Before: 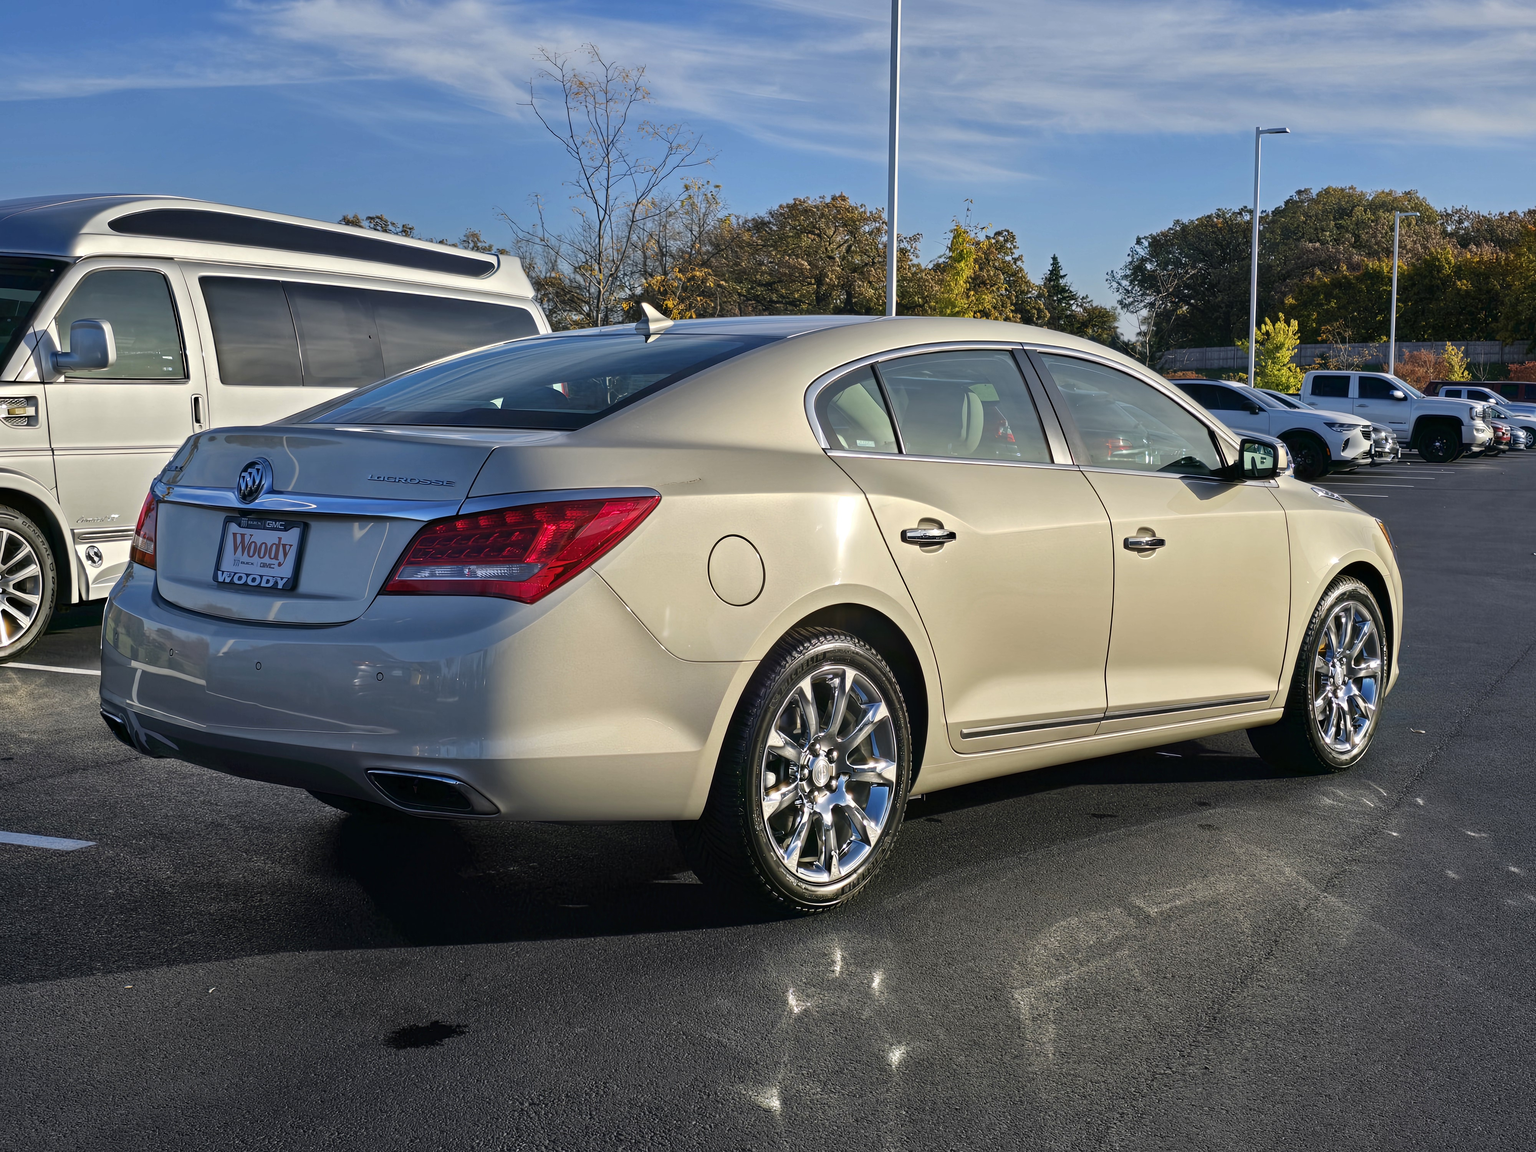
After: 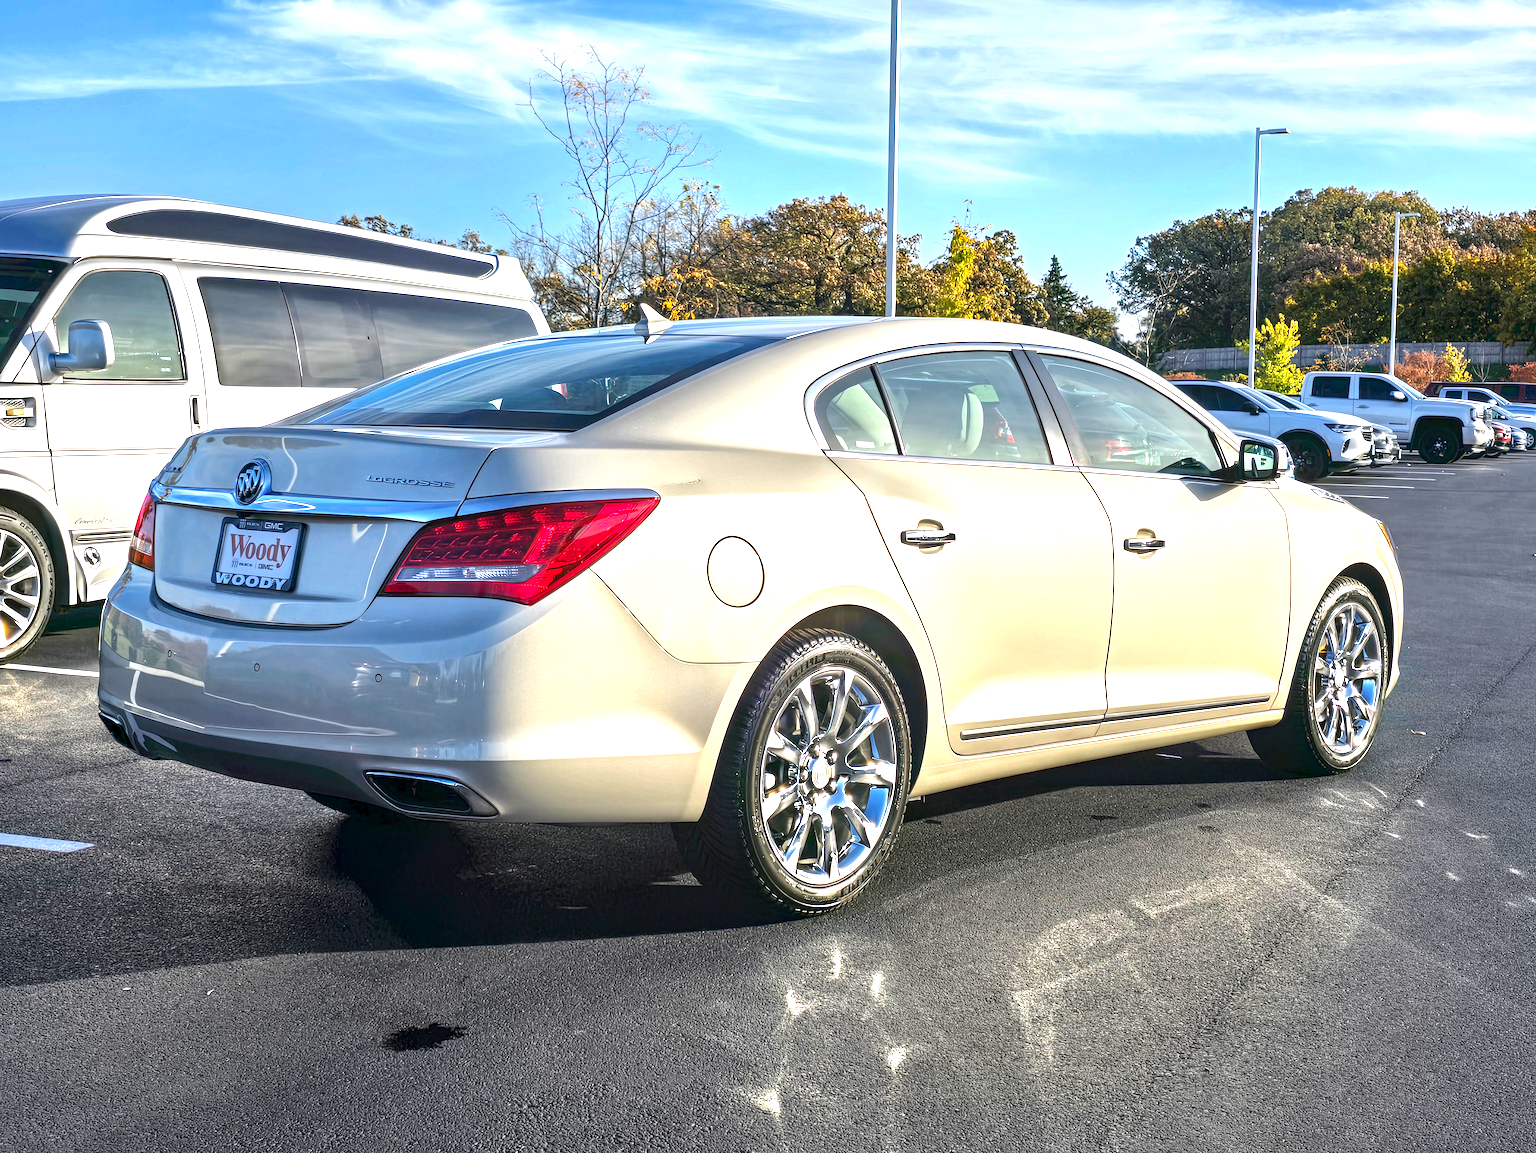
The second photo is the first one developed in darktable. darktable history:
crop: left 0.166%
exposure: black level correction 0.001, exposure 1.399 EV, compensate highlight preservation false
local contrast: detail 130%
